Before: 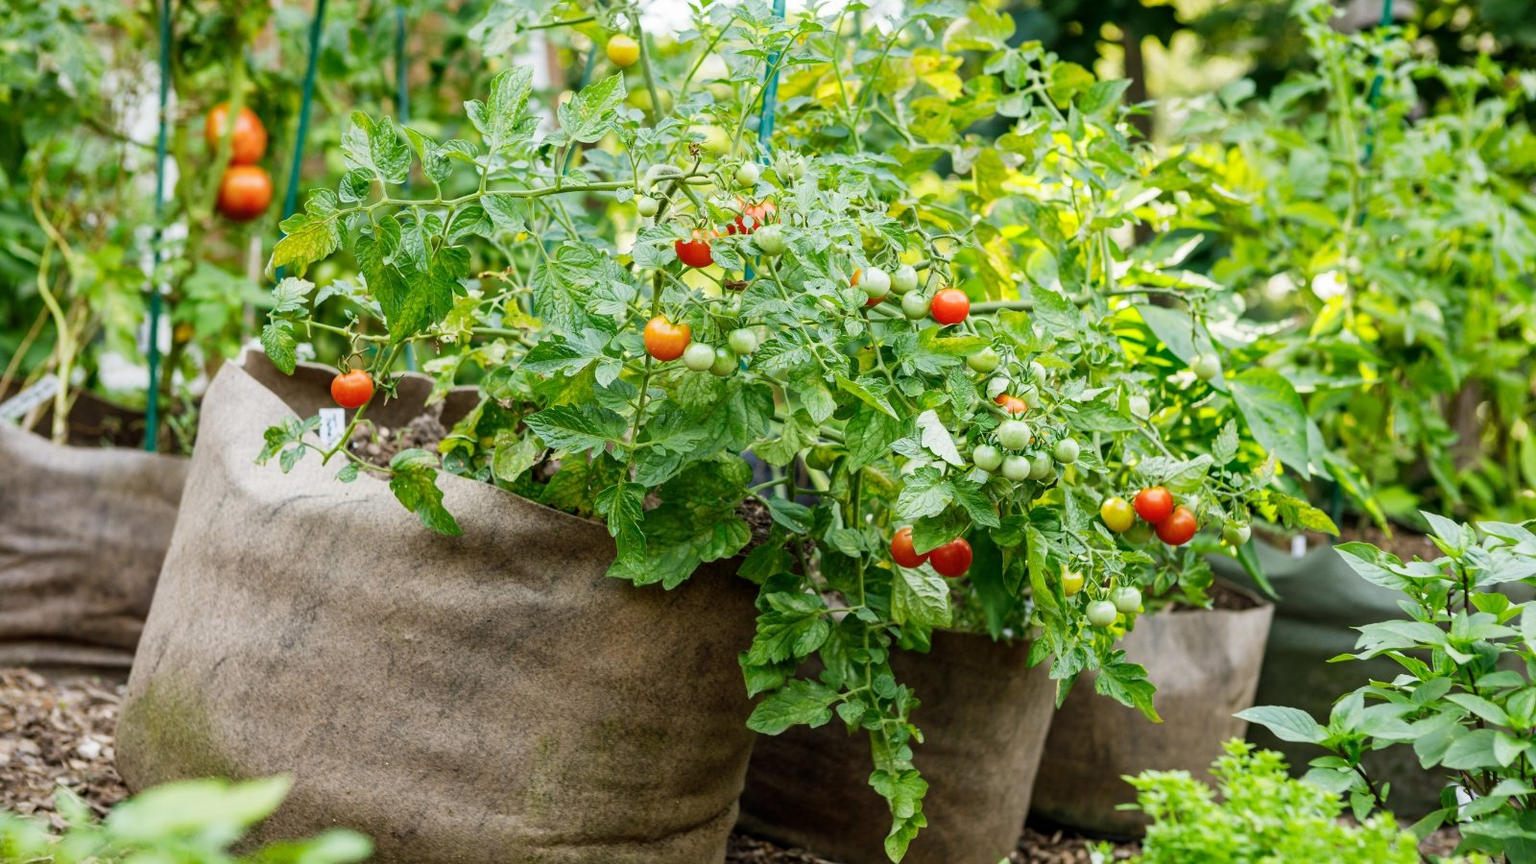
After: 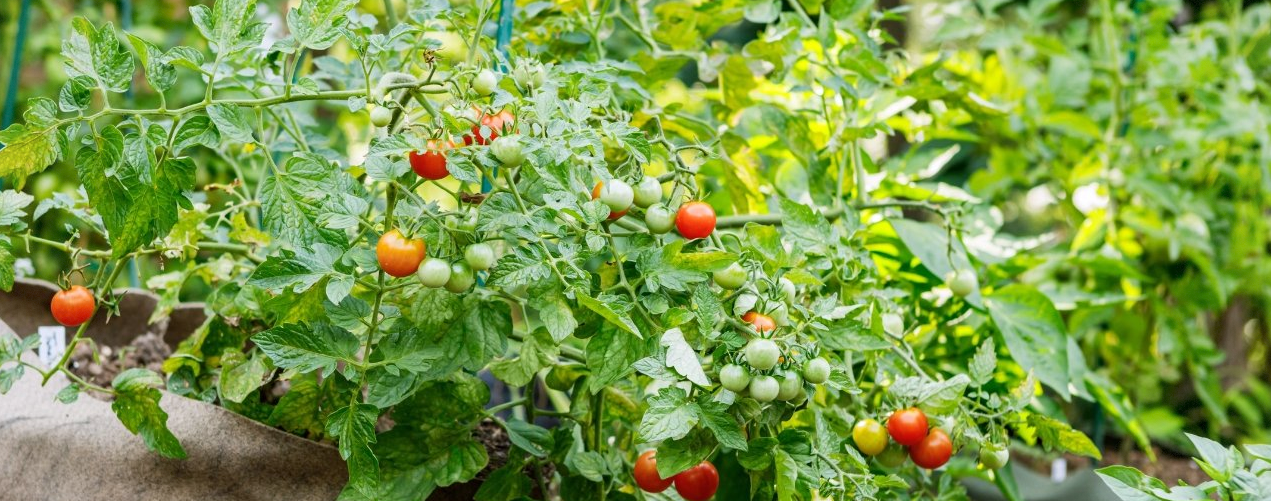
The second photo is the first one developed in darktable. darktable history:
vignetting: fall-off start 85%, fall-off radius 80%, brightness -0.182, saturation -0.3, width/height ratio 1.219, dithering 8-bit output, unbound false
white balance: red 1.004, blue 1.024
crop: left 18.38%, top 11.092%, right 2.134%, bottom 33.217%
